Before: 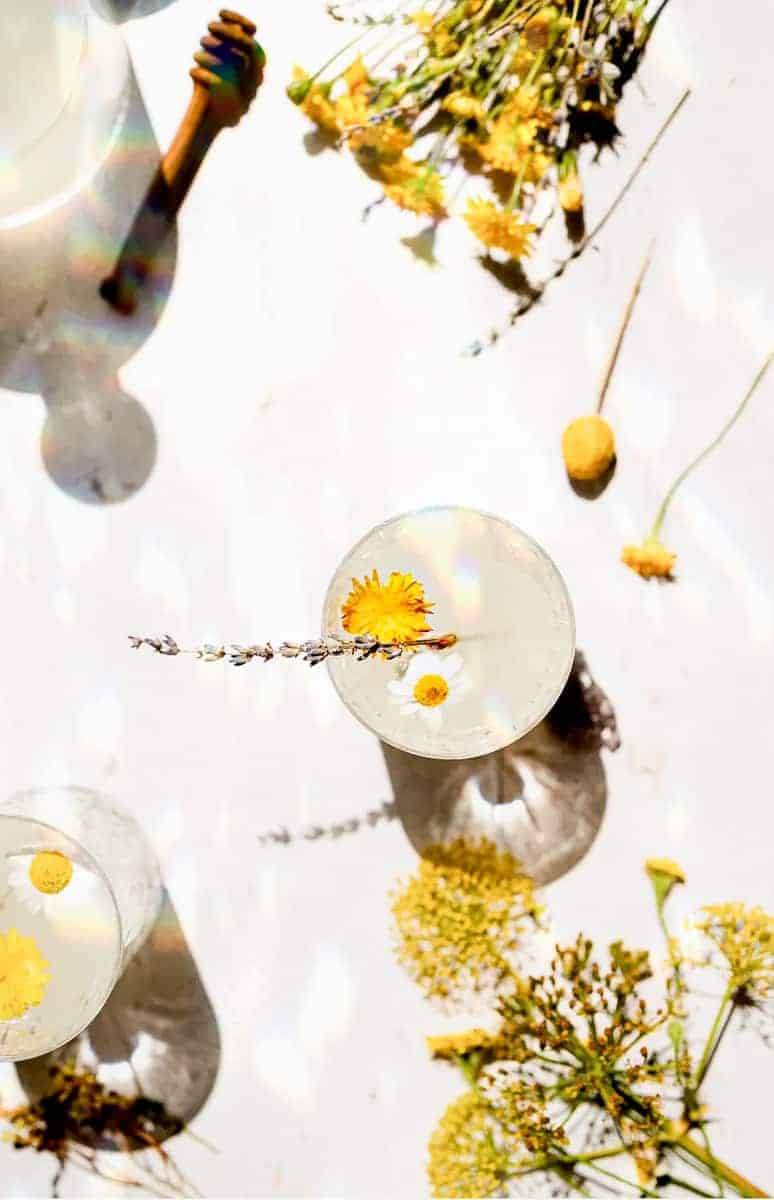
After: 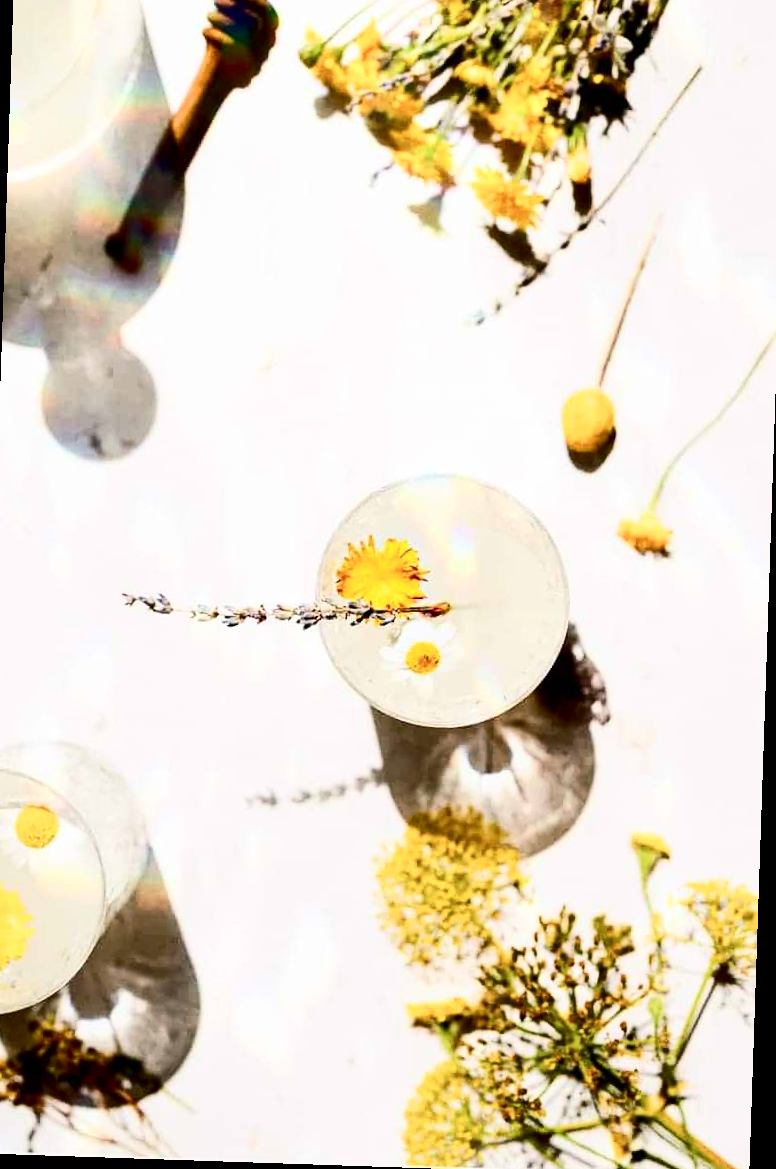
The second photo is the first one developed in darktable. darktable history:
crop and rotate: angle -1.93°, left 3.144%, top 3.838%, right 1.477%, bottom 0.757%
contrast brightness saturation: contrast 0.275
